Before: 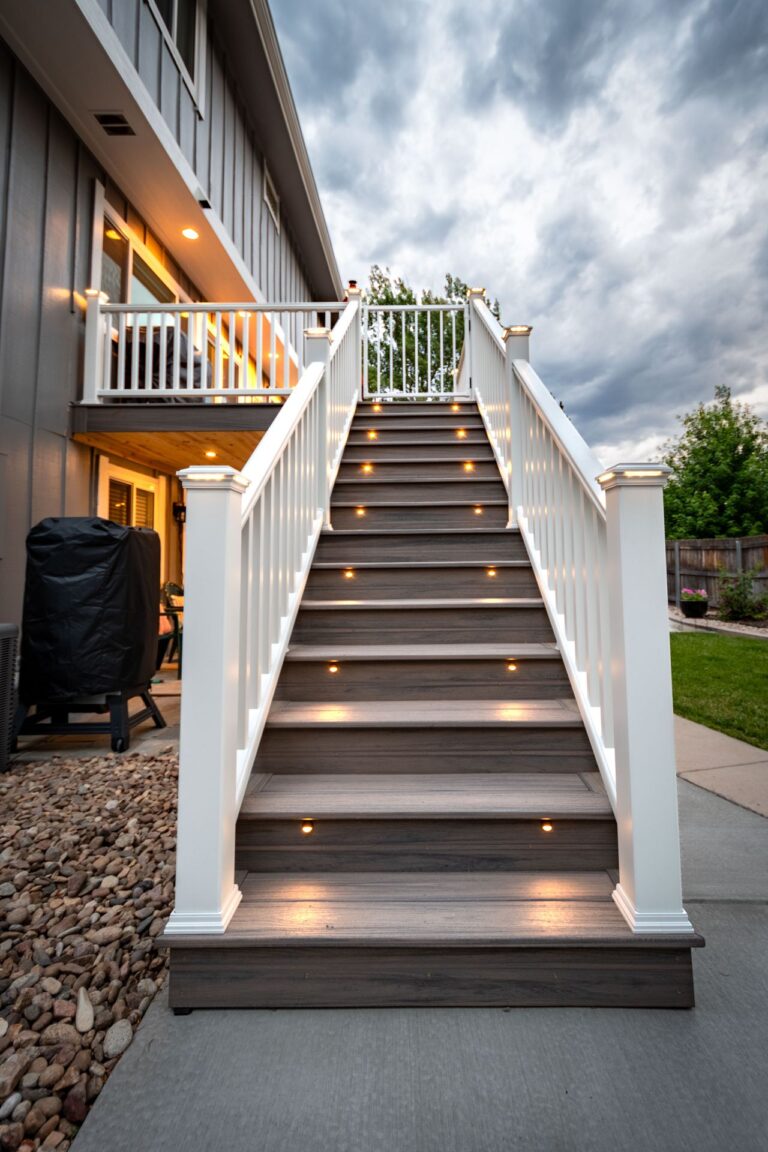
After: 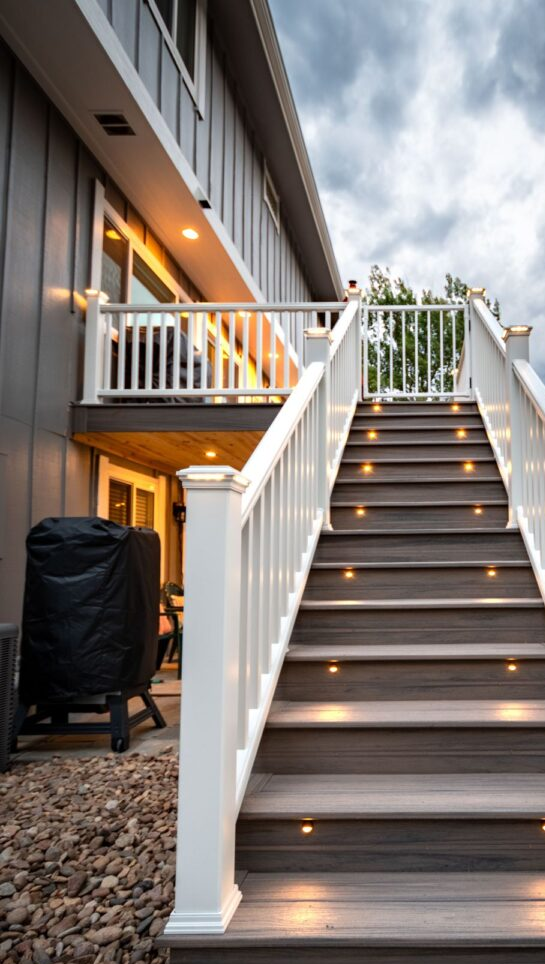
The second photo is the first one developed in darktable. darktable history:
crop: right 28.979%, bottom 16.234%
